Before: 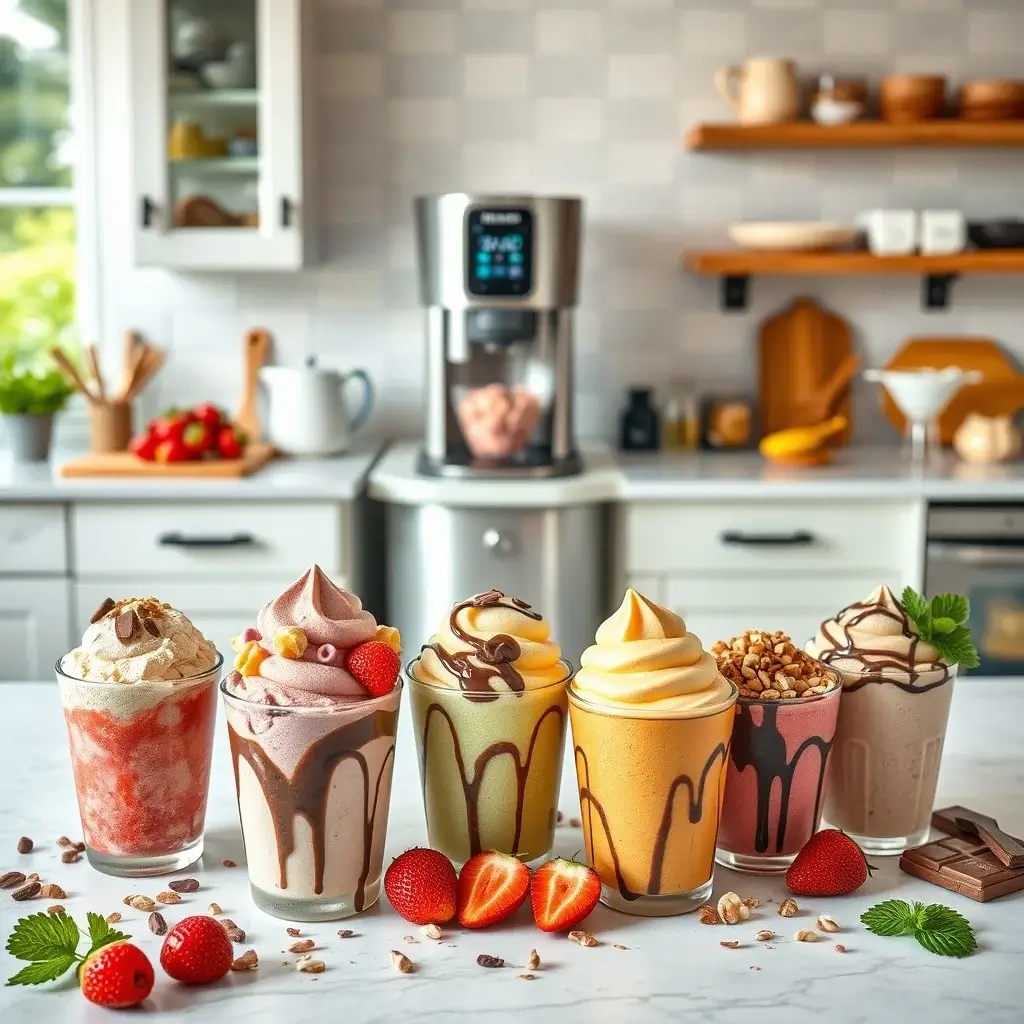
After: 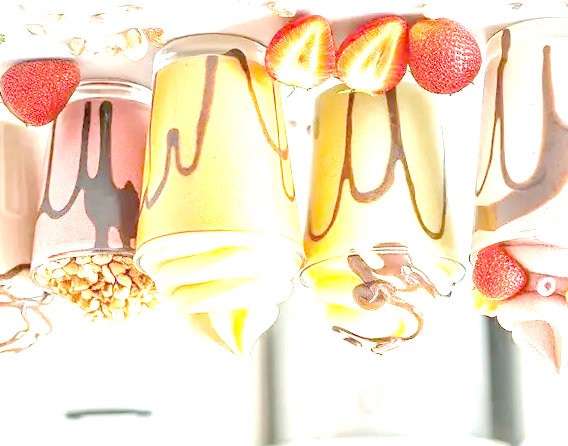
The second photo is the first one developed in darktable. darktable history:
orientation "rotate by 180 degrees": orientation rotate 180°
rotate and perspective: rotation -1.77°, lens shift (horizontal) 0.004, automatic cropping off
white balance: emerald 1
tone equalizer "contrast tone curve: medium": -8 EV -0.75 EV, -7 EV -0.7 EV, -6 EV -0.6 EV, -5 EV -0.4 EV, -3 EV 0.4 EV, -2 EV 0.6 EV, -1 EV 0.7 EV, +0 EV 0.75 EV, edges refinement/feathering 500, mask exposure compensation -1.57 EV, preserve details no
exposure: exposure 0.426 EV
crop: left 15.306%, top 9.065%, right 30.789%, bottom 48.638%
